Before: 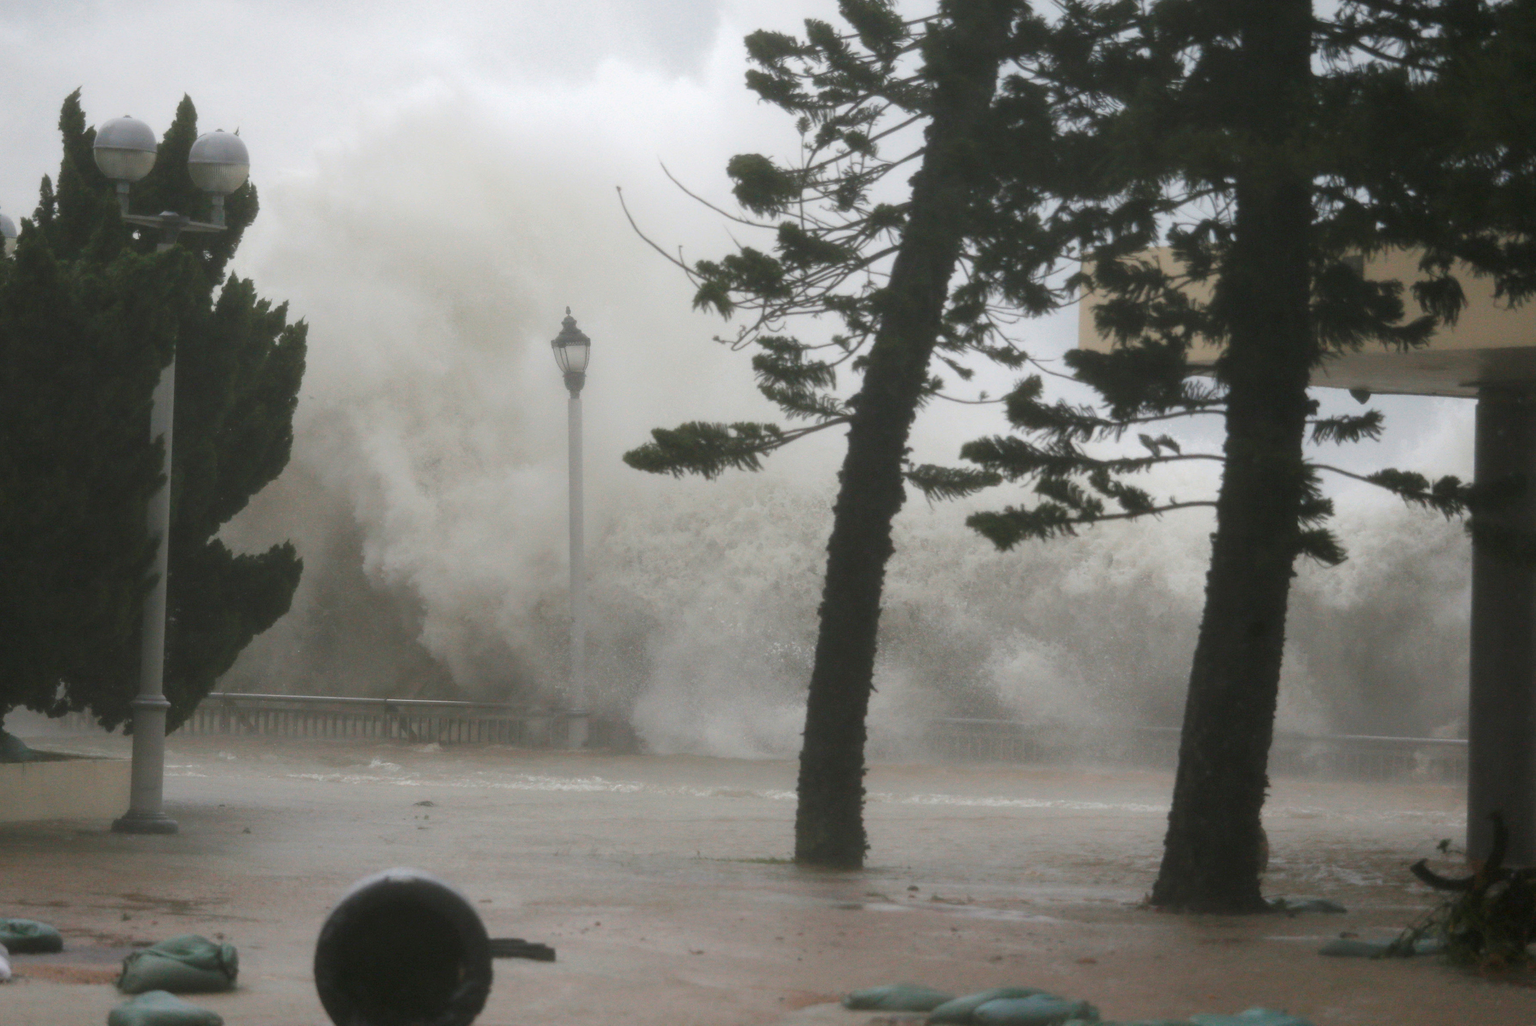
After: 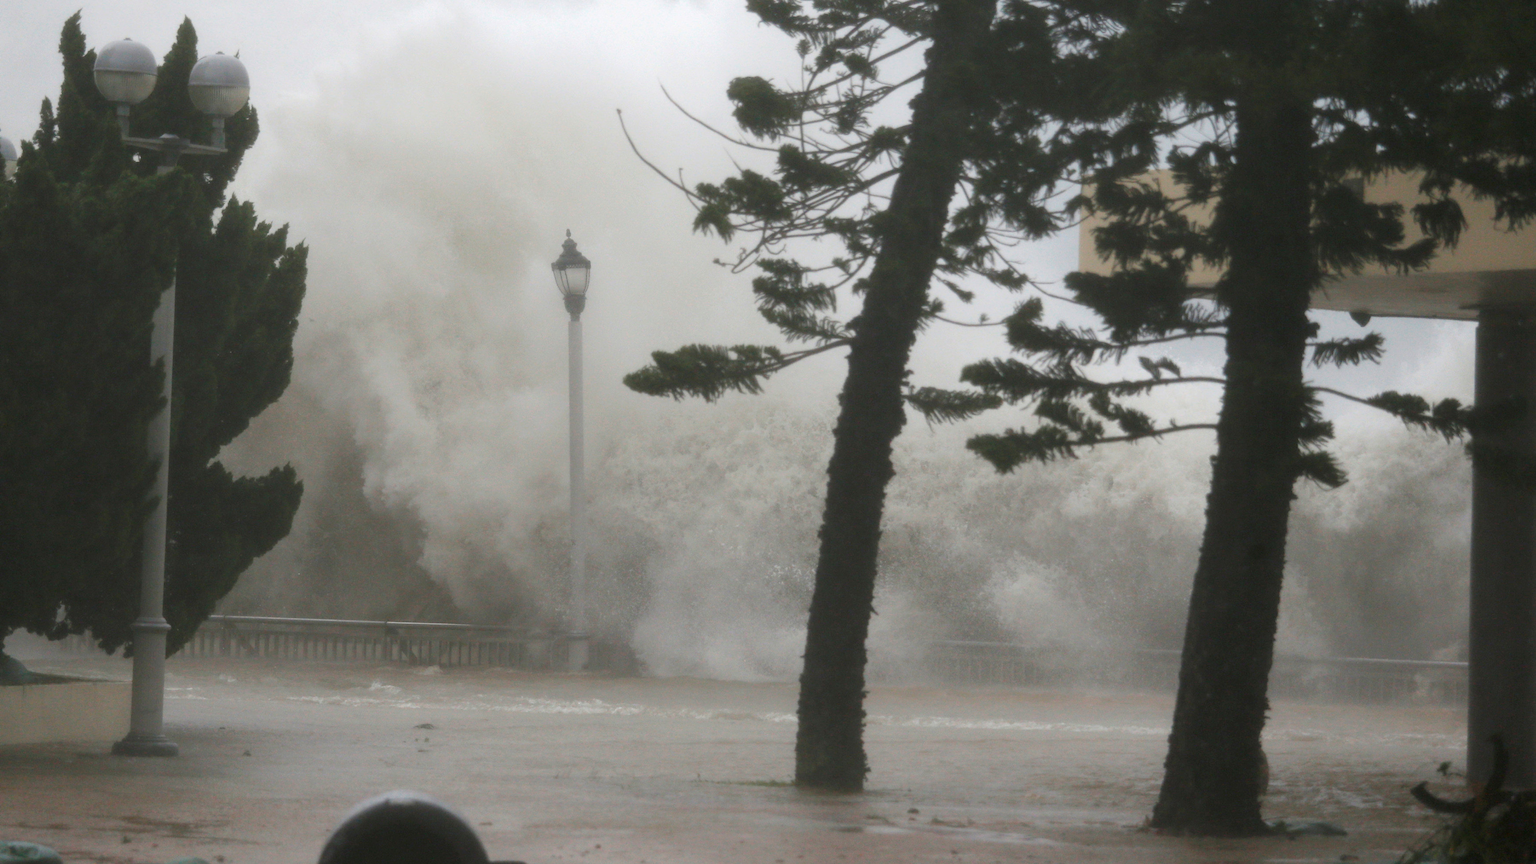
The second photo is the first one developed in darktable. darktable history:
crop: top 7.592%, bottom 8.168%
